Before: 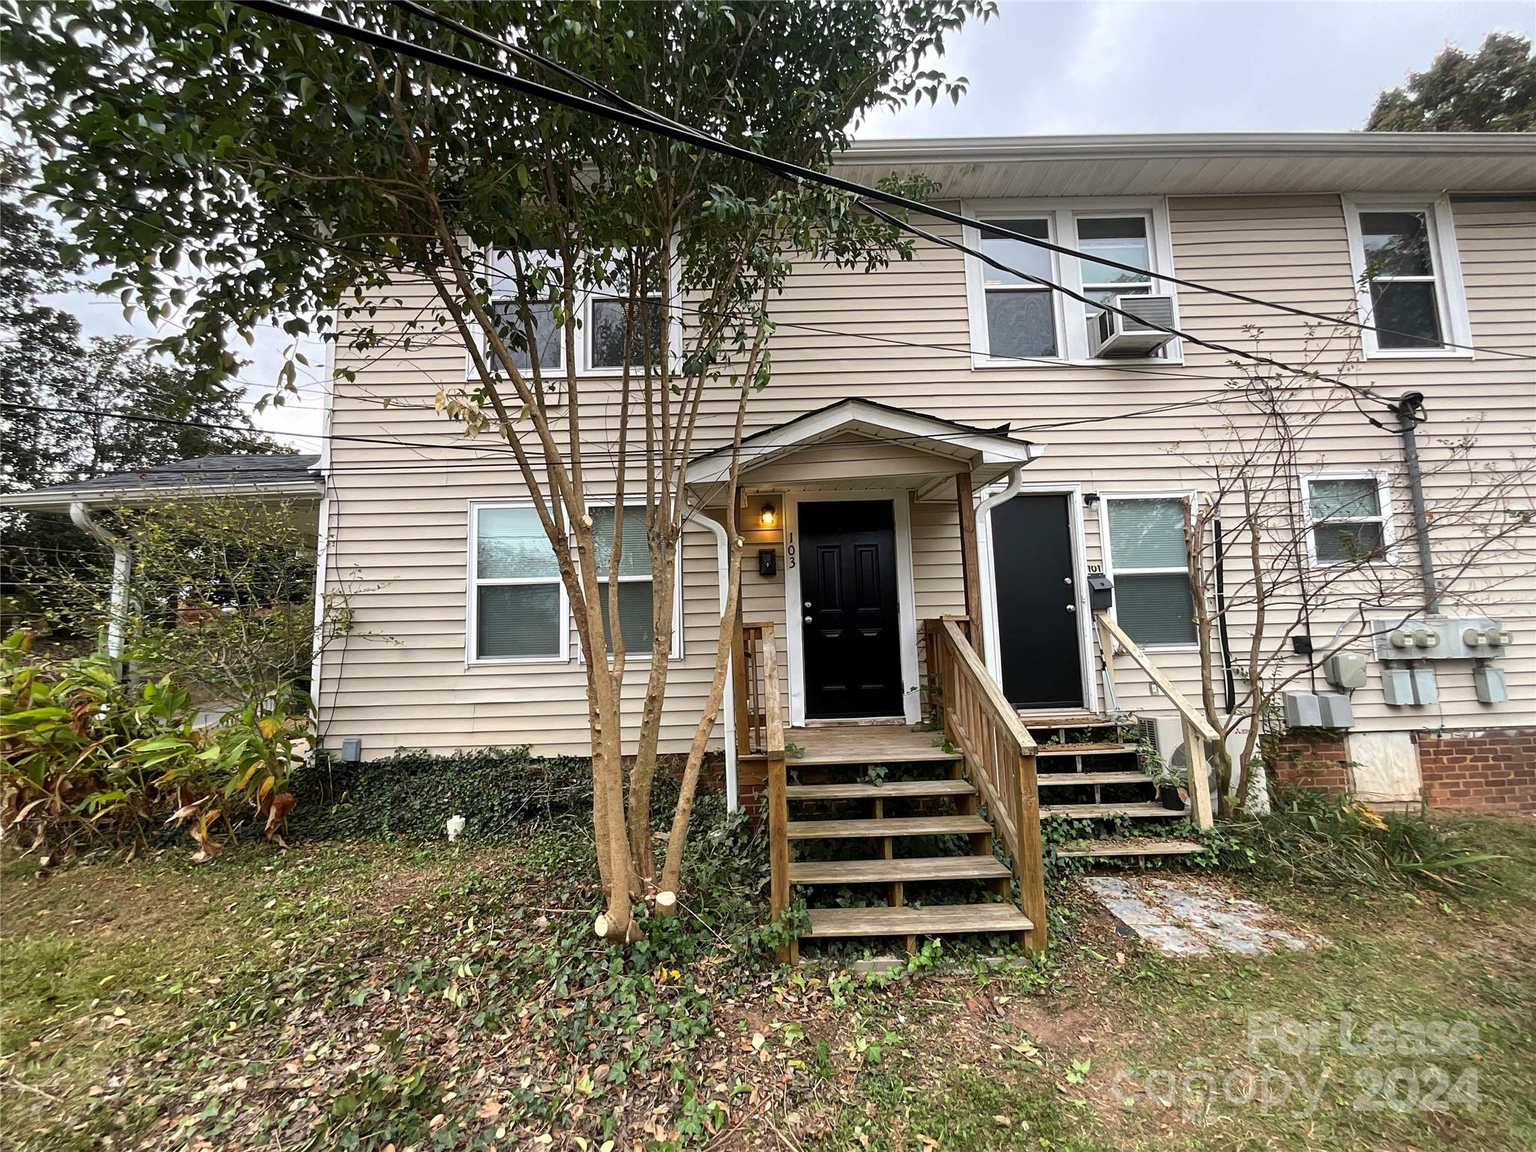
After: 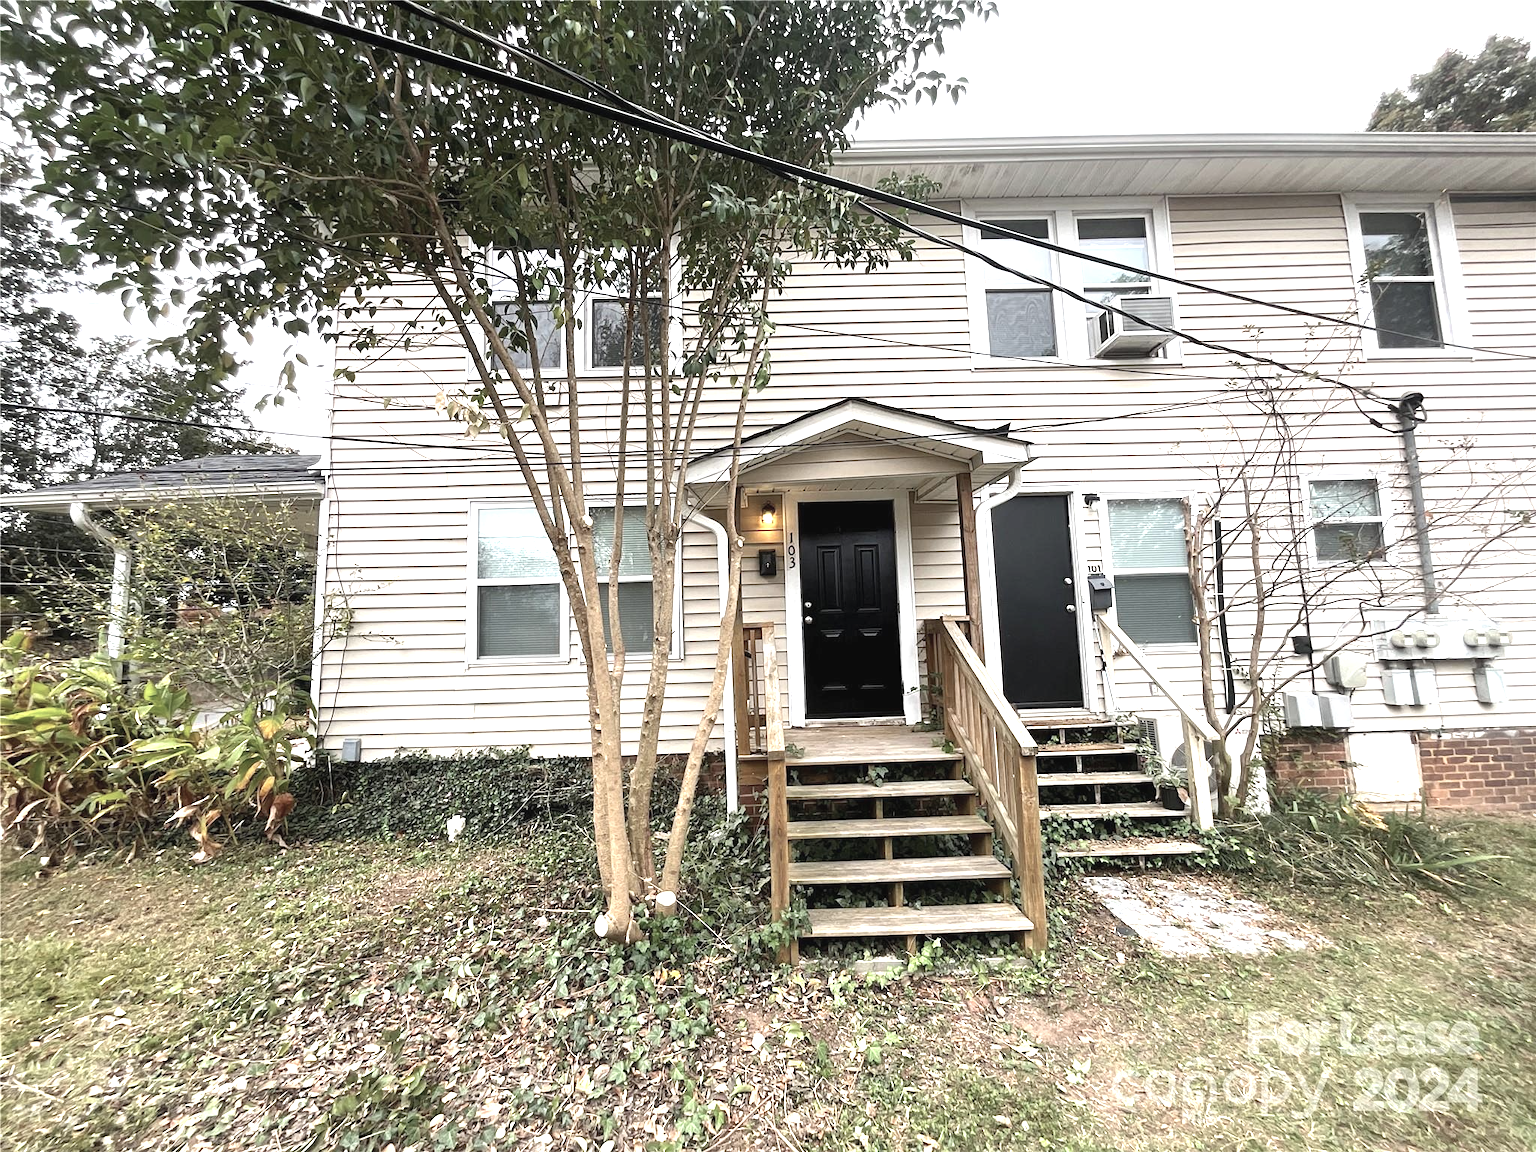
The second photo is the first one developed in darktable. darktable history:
contrast brightness saturation: contrast -0.051, saturation -0.395
exposure: black level correction 0, exposure 1.199 EV, compensate exposure bias true, compensate highlight preservation false
